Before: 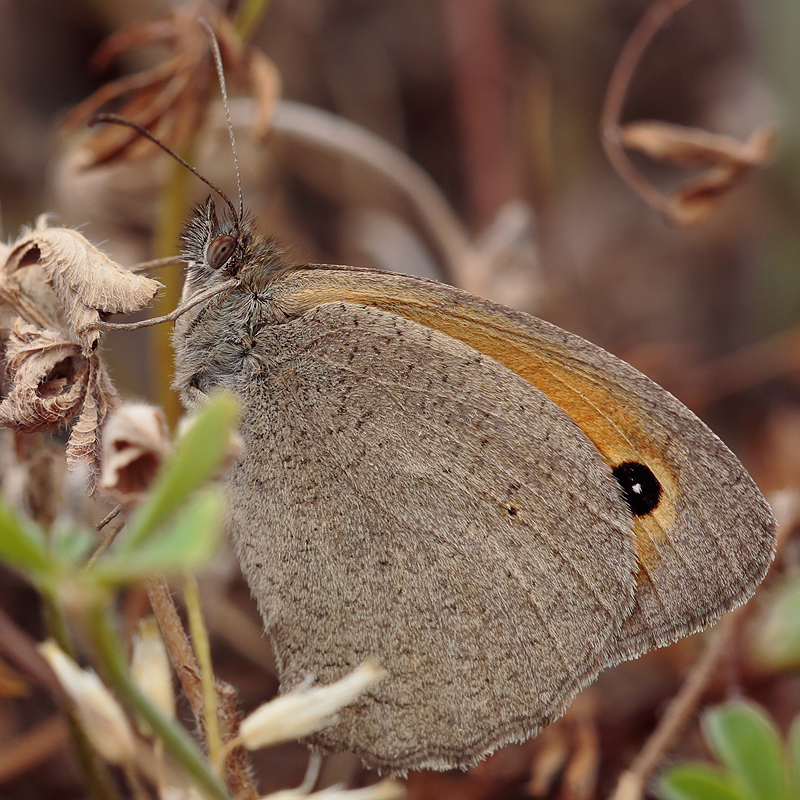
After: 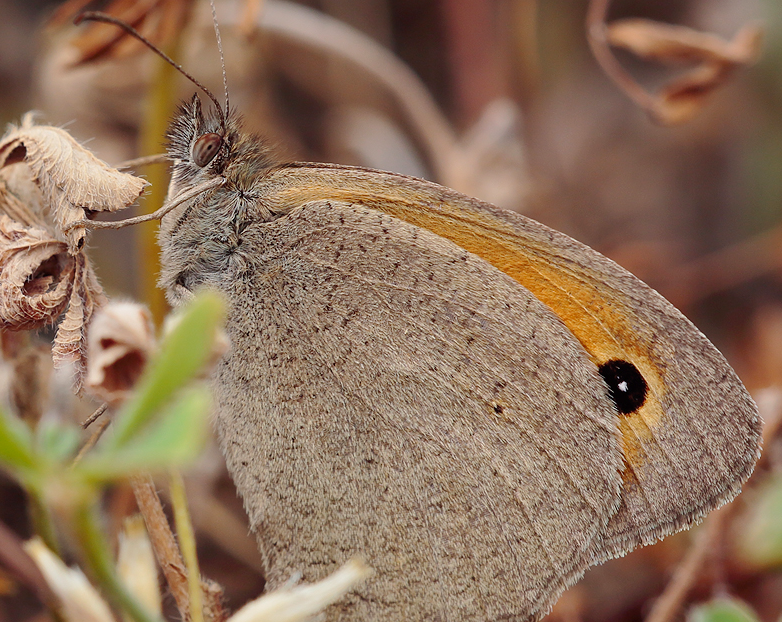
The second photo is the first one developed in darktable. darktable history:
color balance rgb: linear chroma grading › global chroma -15.767%, perceptual saturation grading › global saturation 25.748%, perceptual brilliance grading › mid-tones 9.243%, perceptual brilliance grading › shadows 15.498%
crop and rotate: left 1.92%, top 12.803%, right 0.251%, bottom 9.428%
